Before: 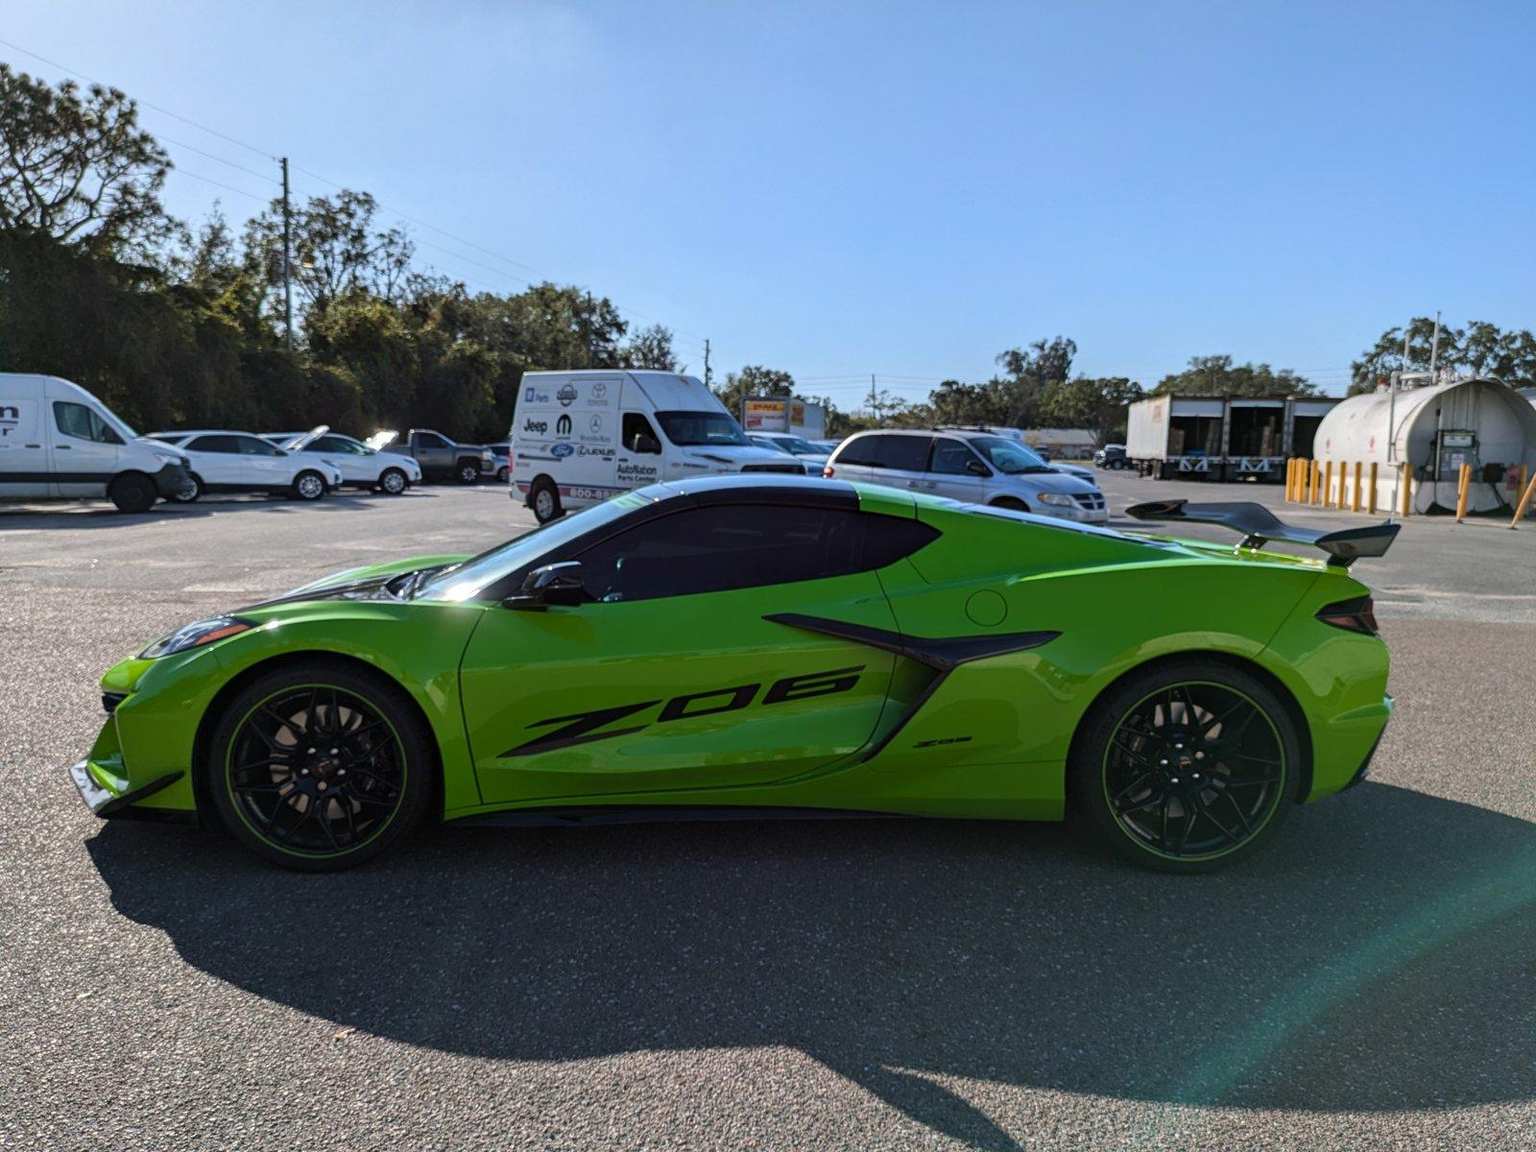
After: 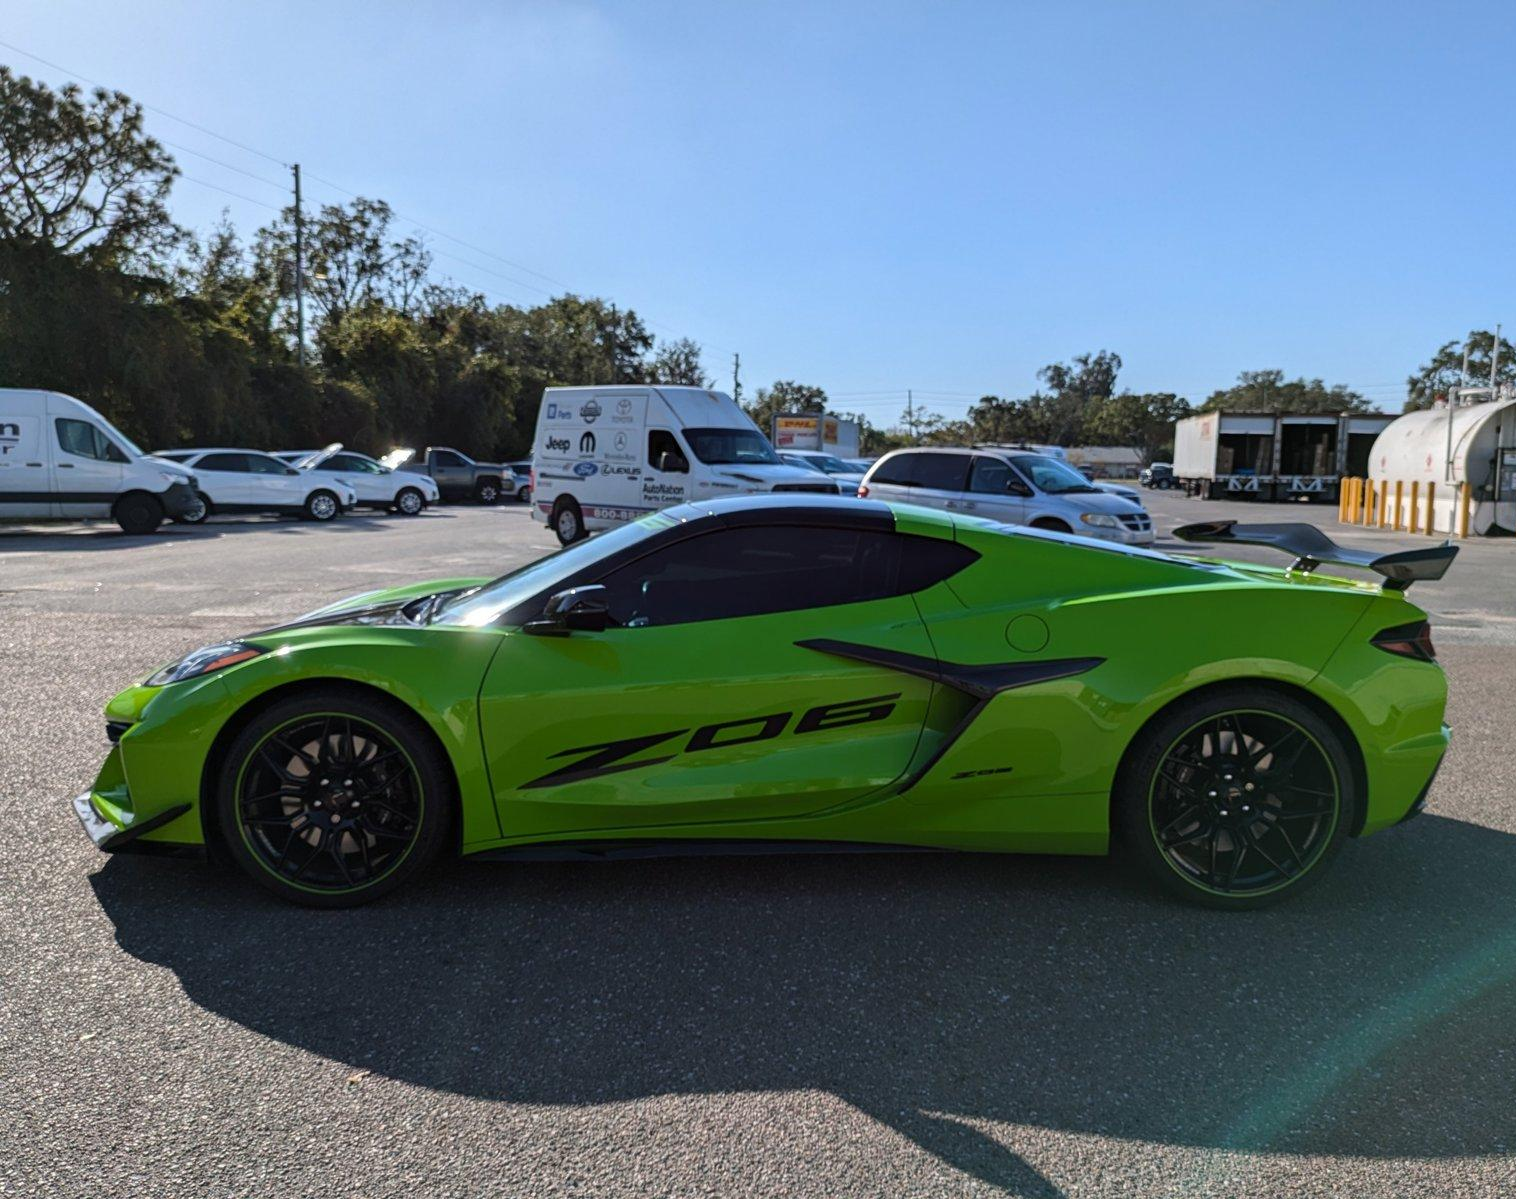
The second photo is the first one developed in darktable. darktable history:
crop and rotate: left 0%, right 5.194%
